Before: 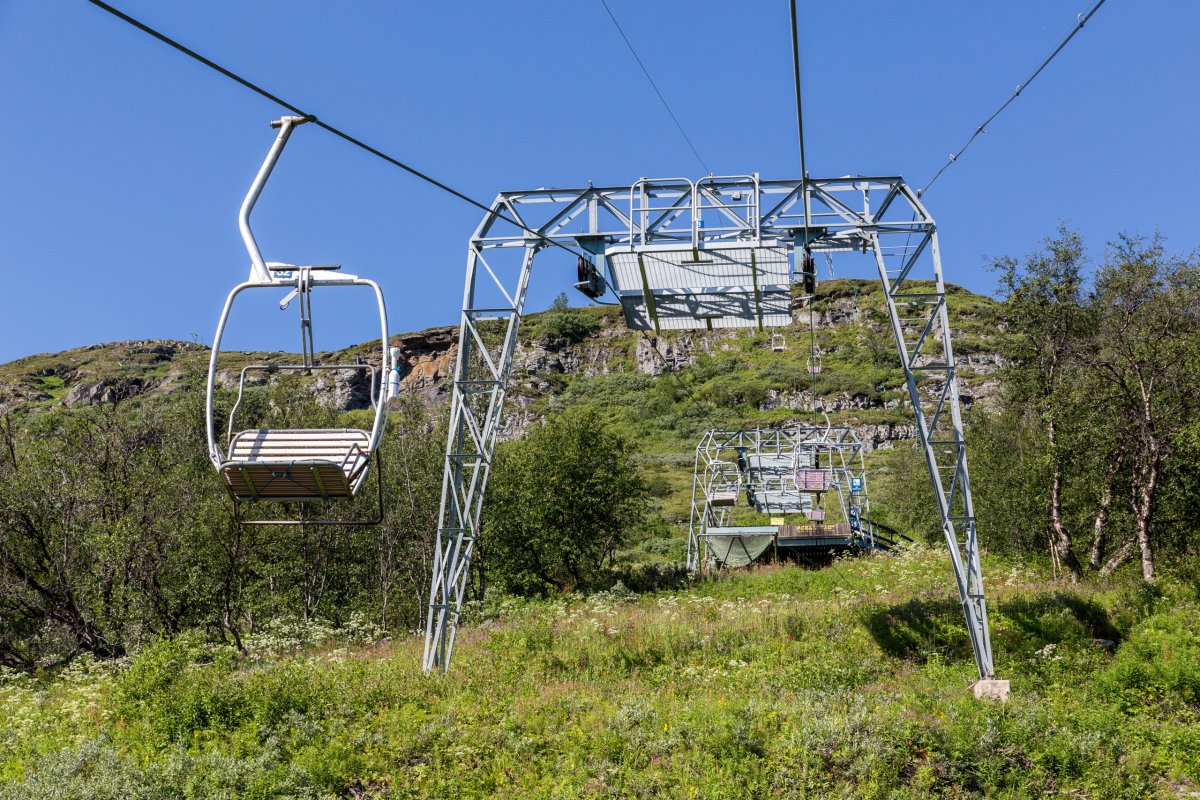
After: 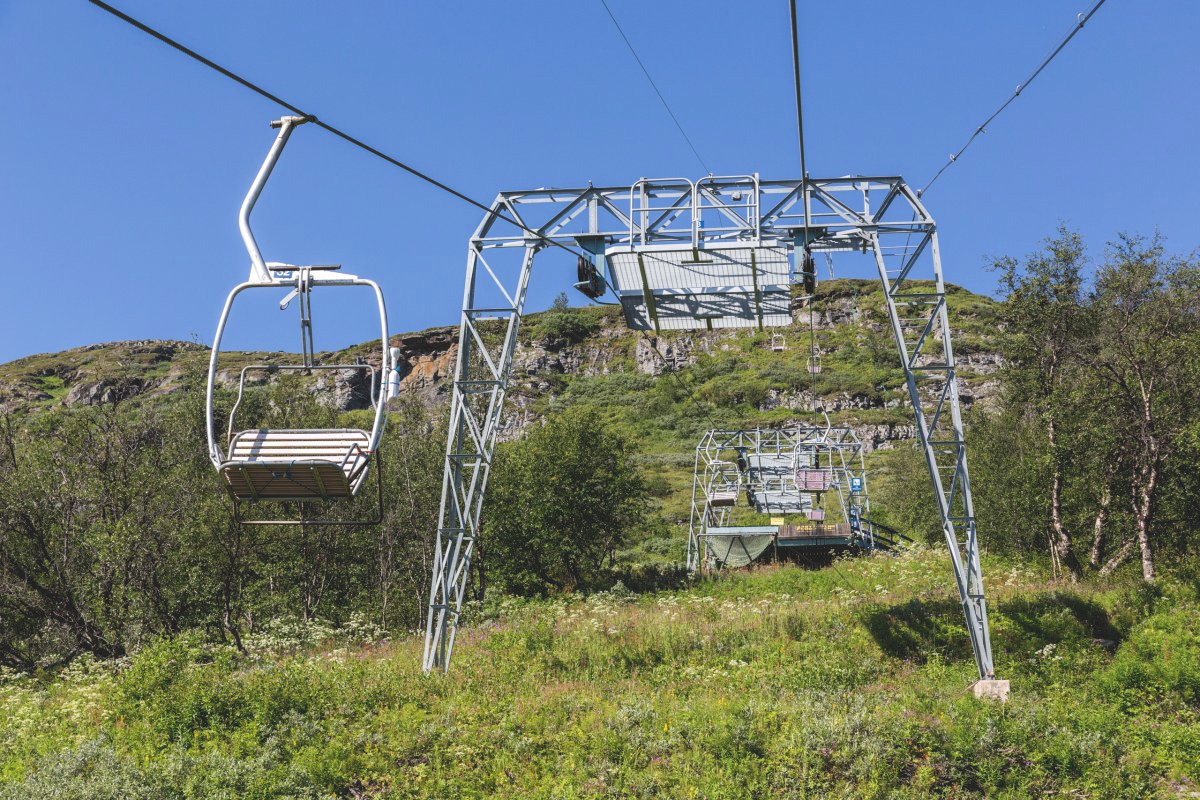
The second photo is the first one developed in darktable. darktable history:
exposure: black level correction -0.015, compensate highlight preservation false
tone equalizer: edges refinement/feathering 500, mask exposure compensation -1.57 EV, preserve details no
